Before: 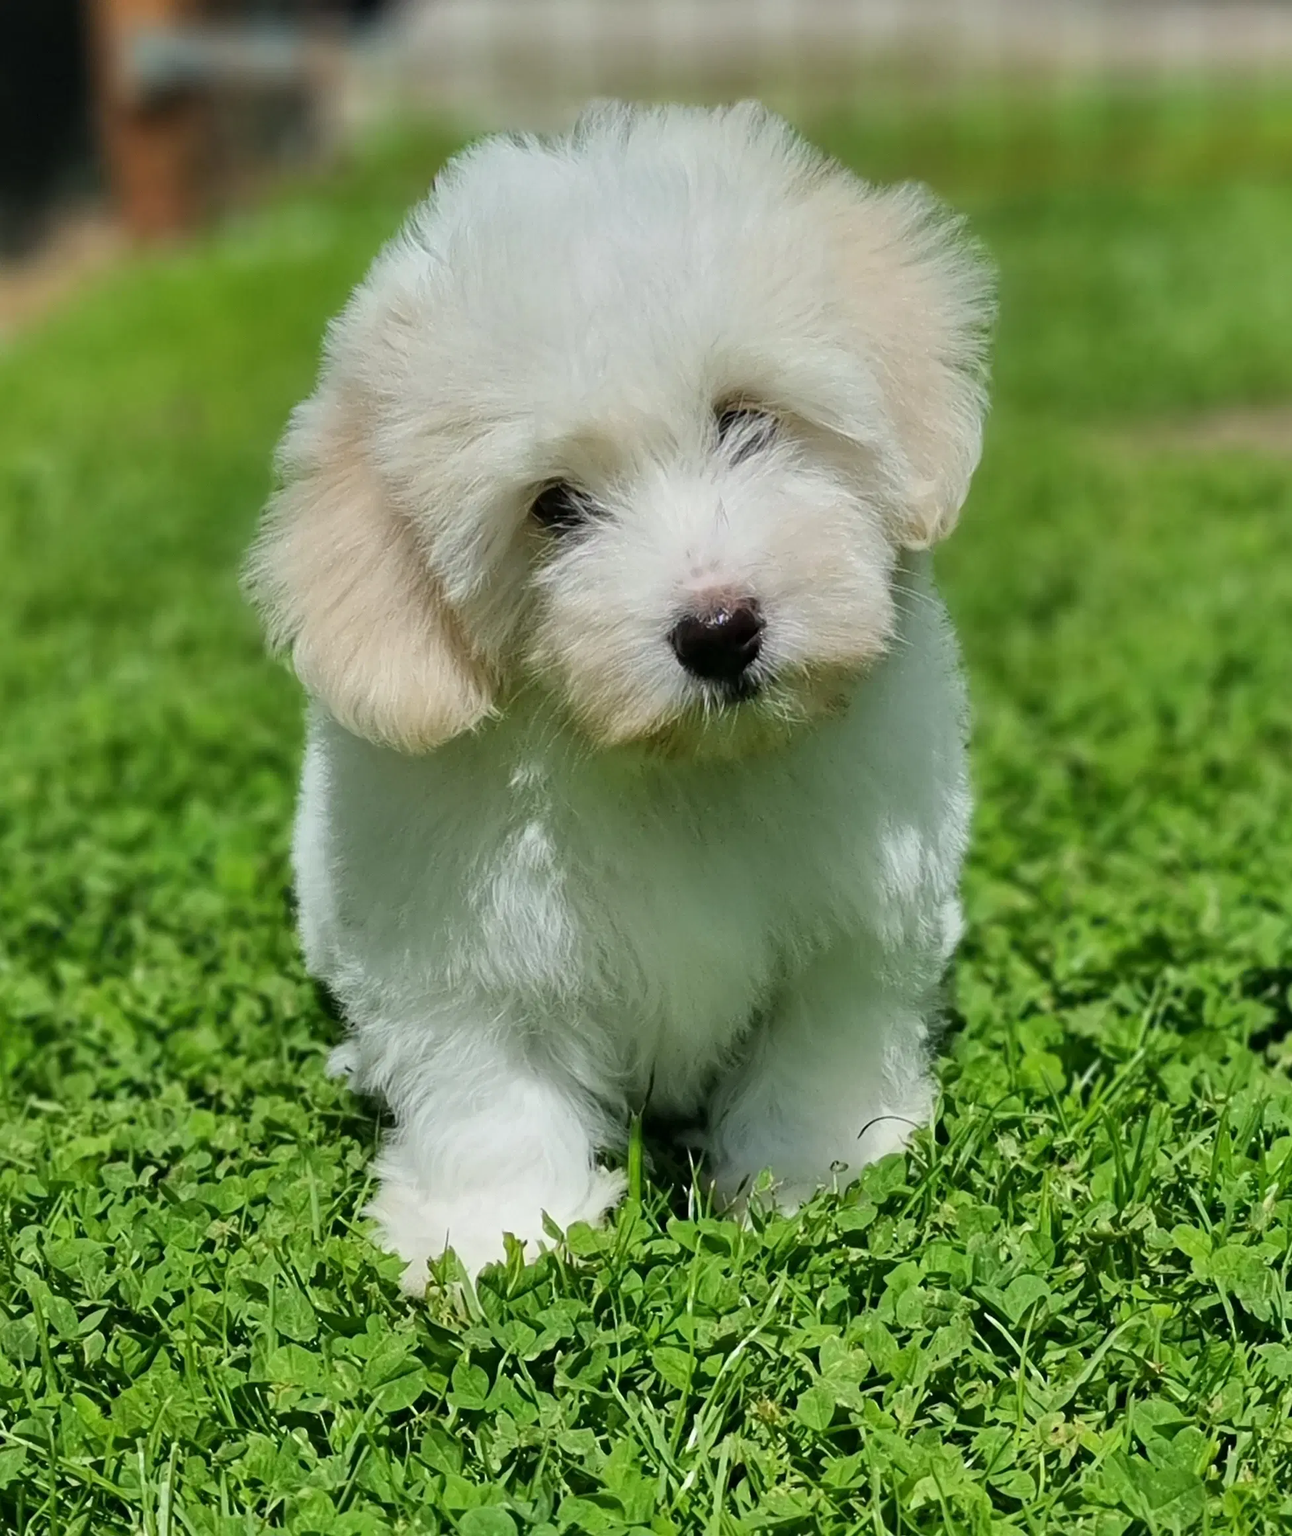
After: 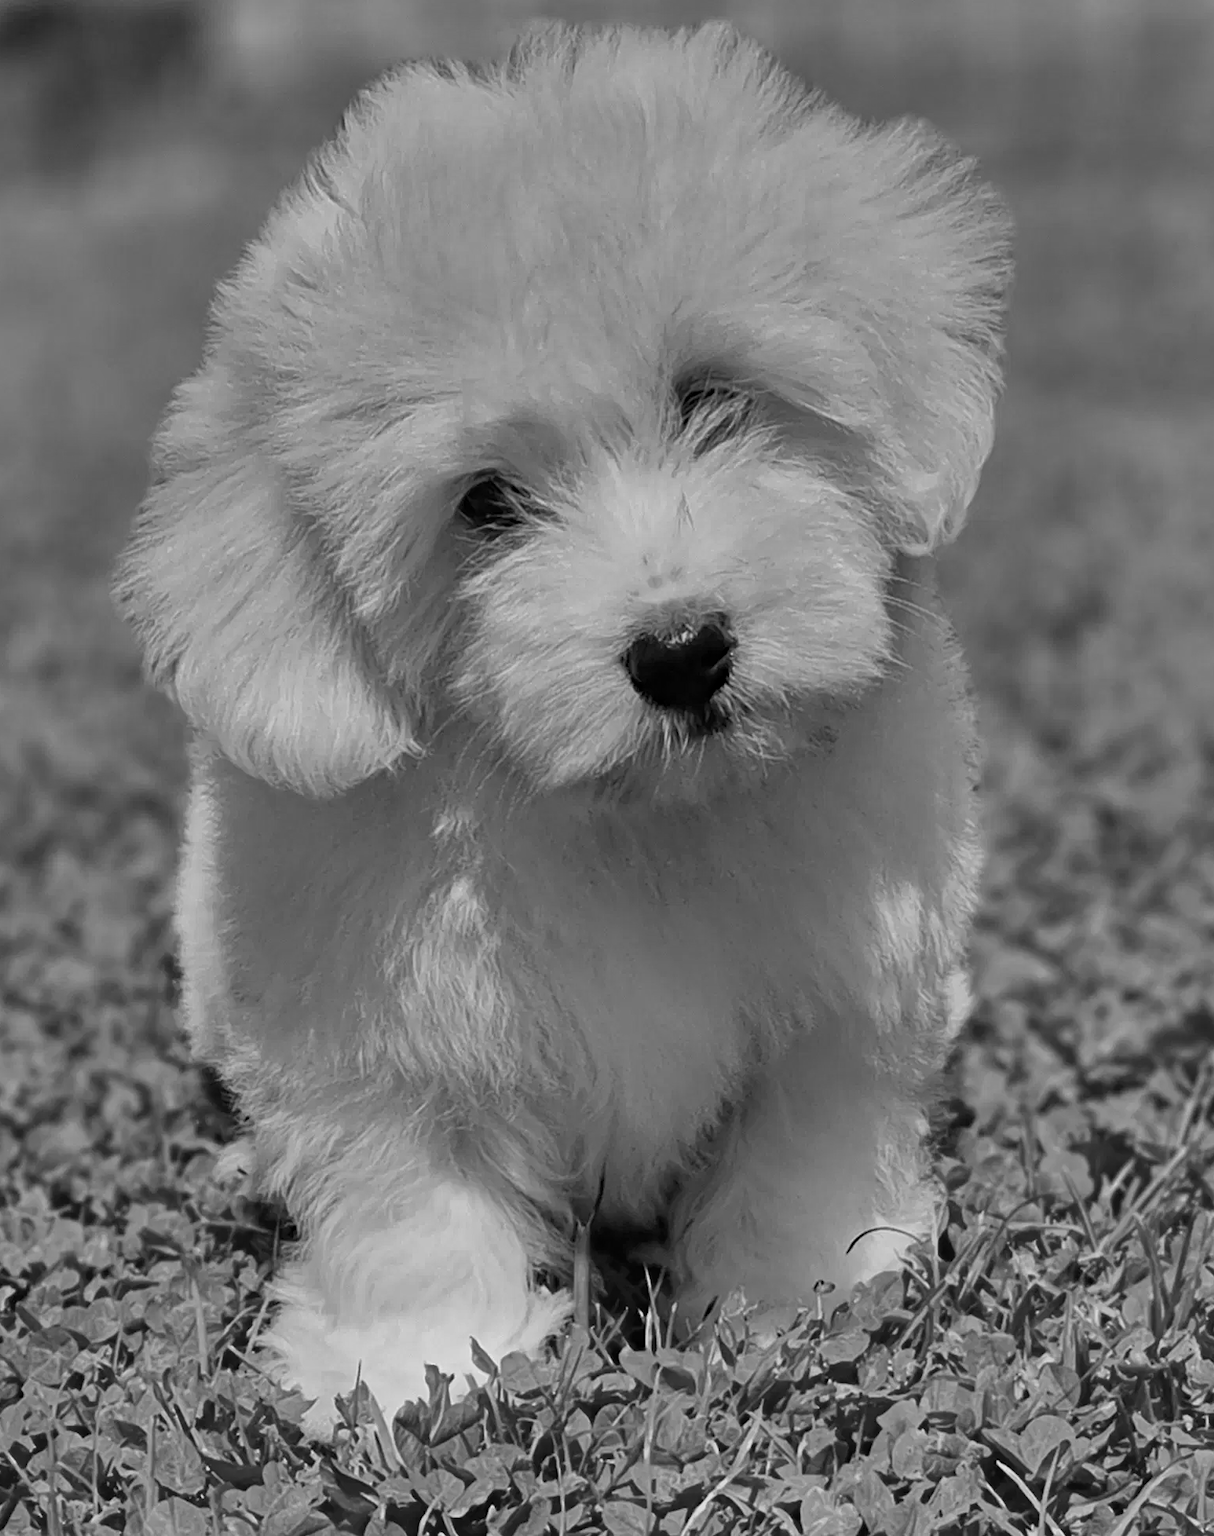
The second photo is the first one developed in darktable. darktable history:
monochrome: a 26.22, b 42.67, size 0.8
haze removal: compatibility mode true, adaptive false
shadows and highlights: white point adjustment 0.1, highlights -70, soften with gaussian
crop: left 11.225%, top 5.381%, right 9.565%, bottom 10.314%
